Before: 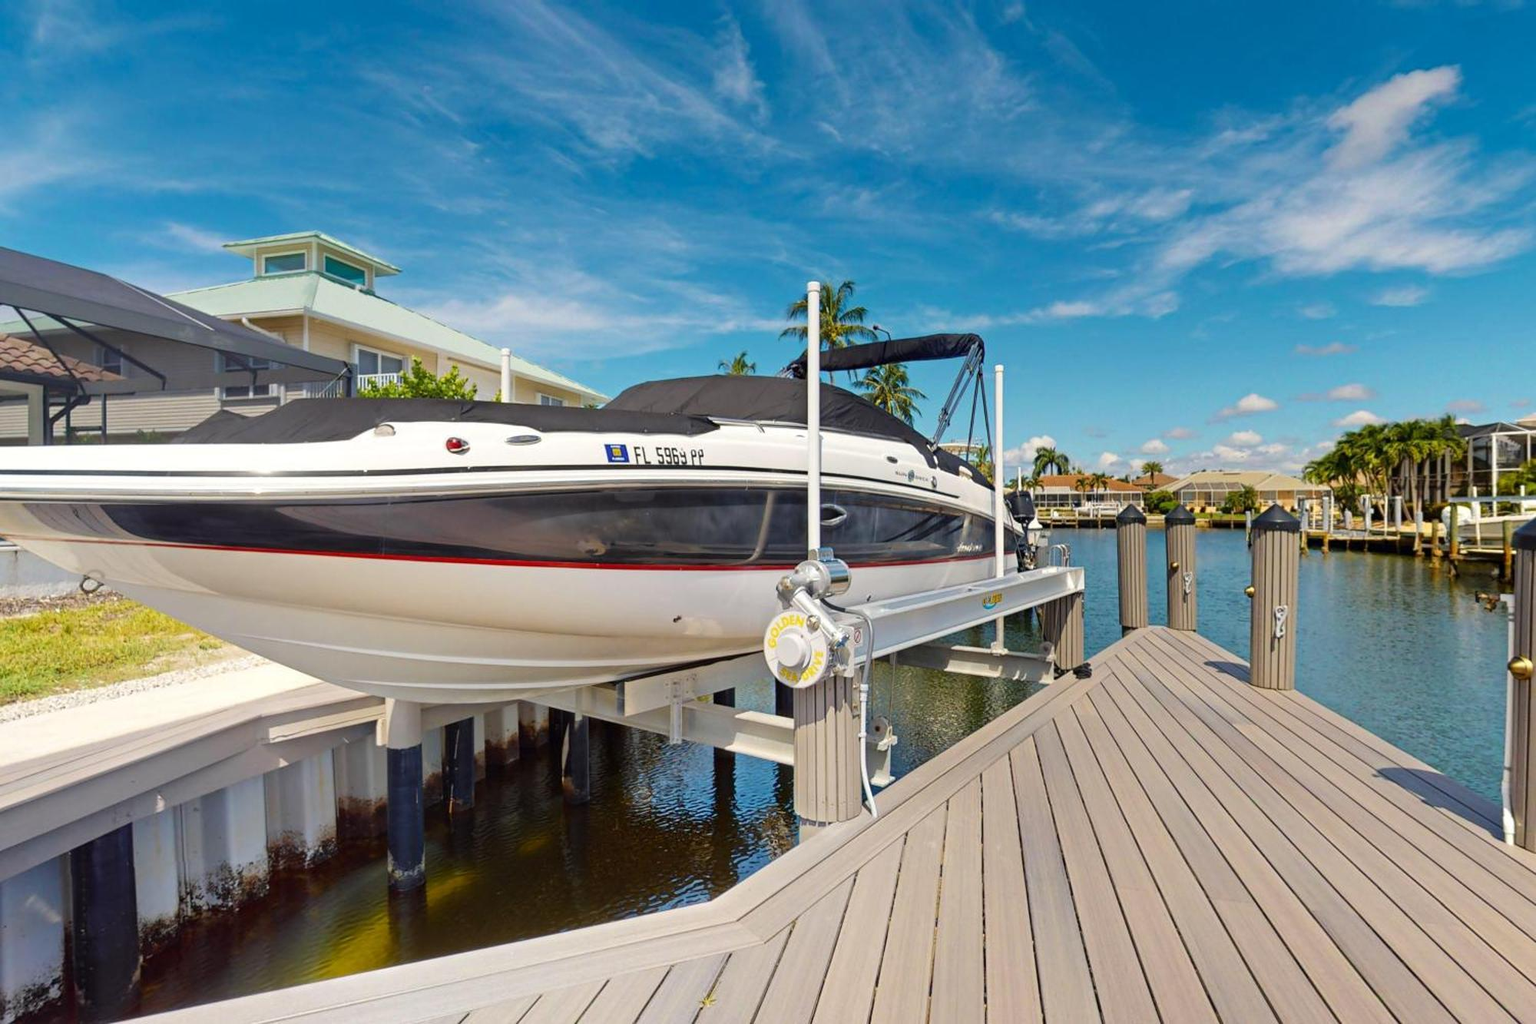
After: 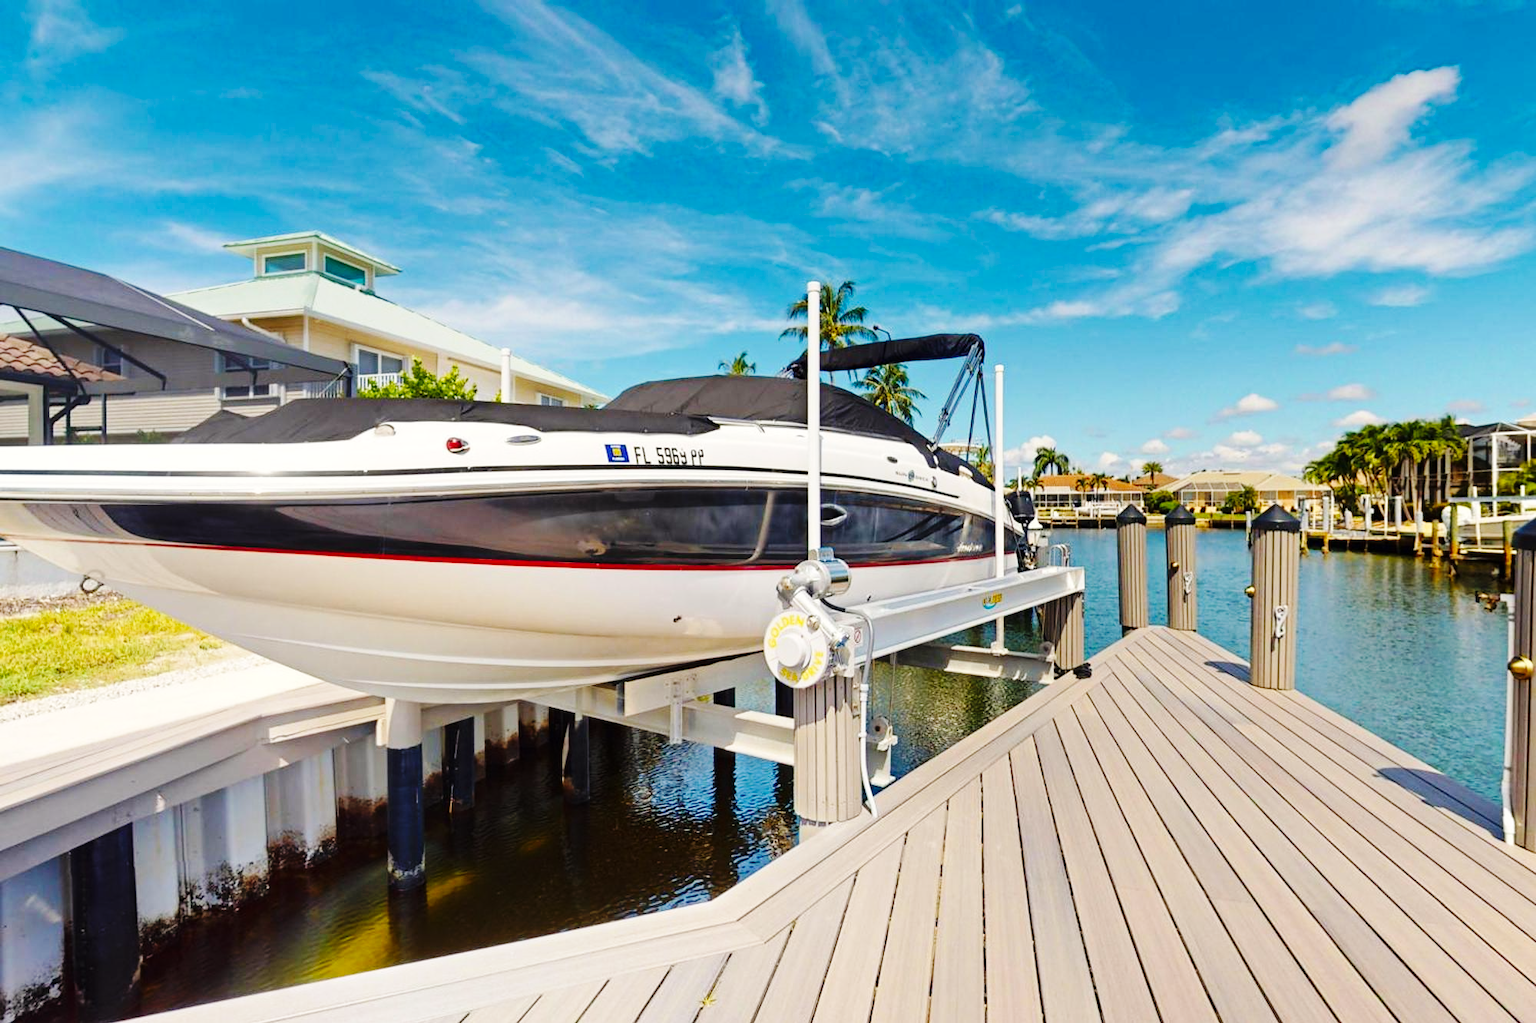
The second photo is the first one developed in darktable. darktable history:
color calibration: x 0.341, y 0.355, temperature 5136.67 K
base curve: curves: ch0 [(0, 0) (0.036, 0.025) (0.121, 0.166) (0.206, 0.329) (0.605, 0.79) (1, 1)], preserve colors none
